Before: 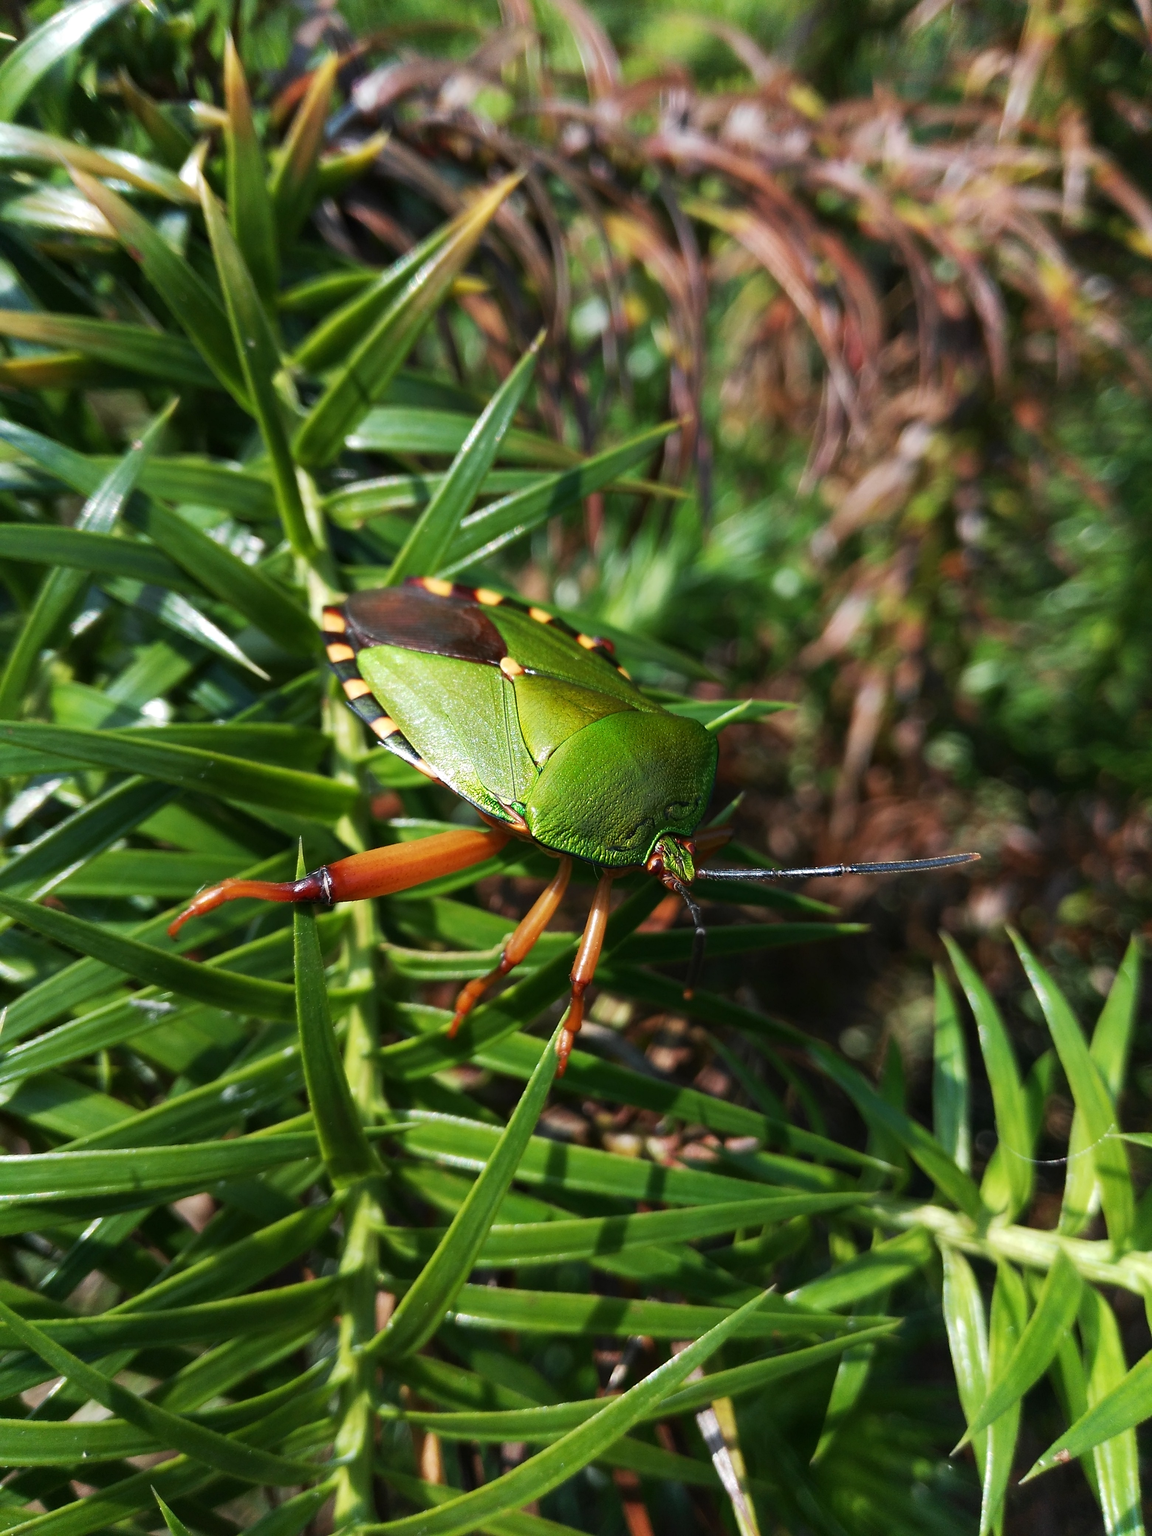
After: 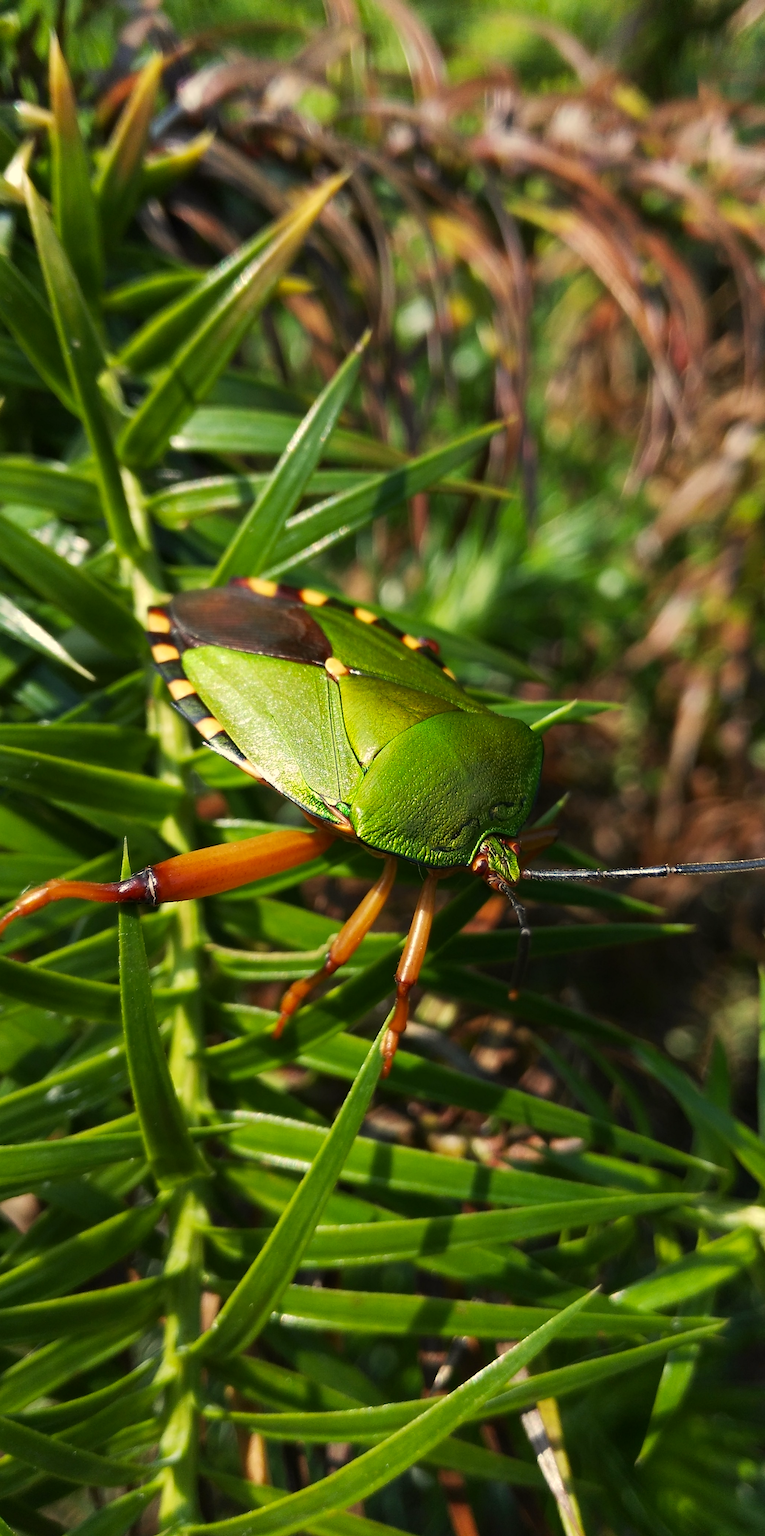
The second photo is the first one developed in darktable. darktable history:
color correction: highlights a* 1.39, highlights b* 18.14
crop and rotate: left 15.236%, right 18.323%
